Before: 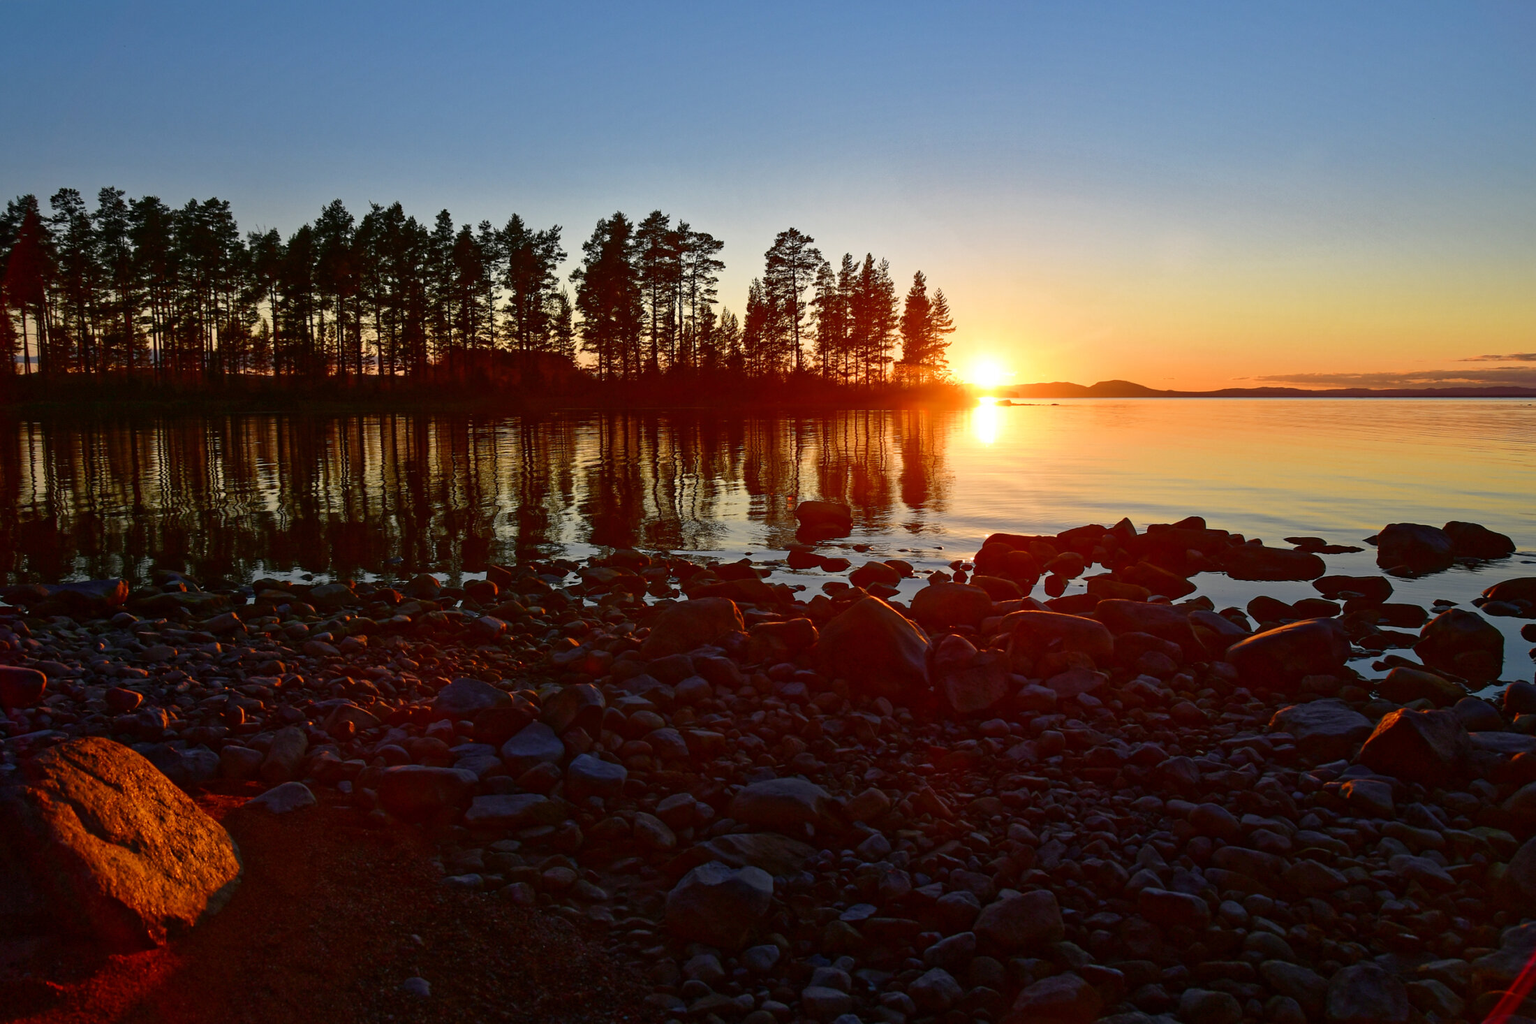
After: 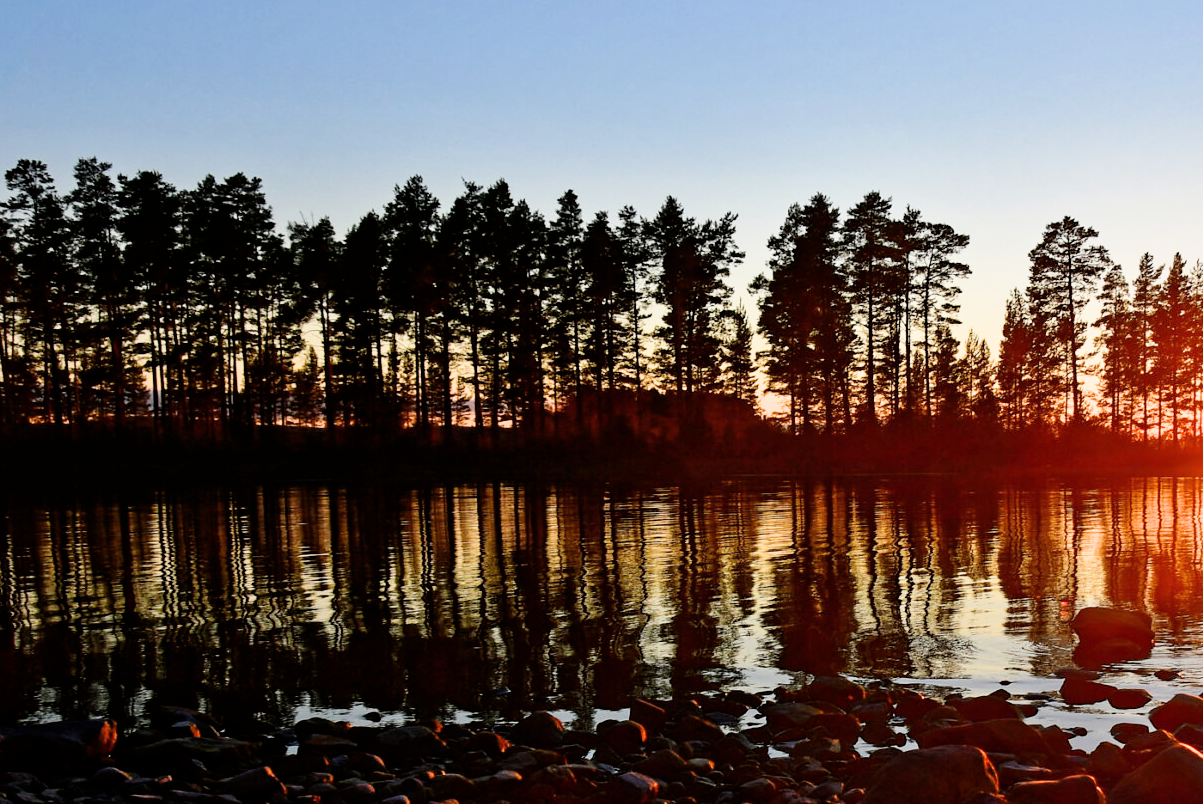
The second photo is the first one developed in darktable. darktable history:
exposure: black level correction 0, exposure 1.1 EV, compensate exposure bias true, compensate highlight preservation false
filmic rgb: black relative exposure -5 EV, hardness 2.88, contrast 1.3, highlights saturation mix -30%
crop and rotate: left 3.047%, top 7.509%, right 42.236%, bottom 37.598%
